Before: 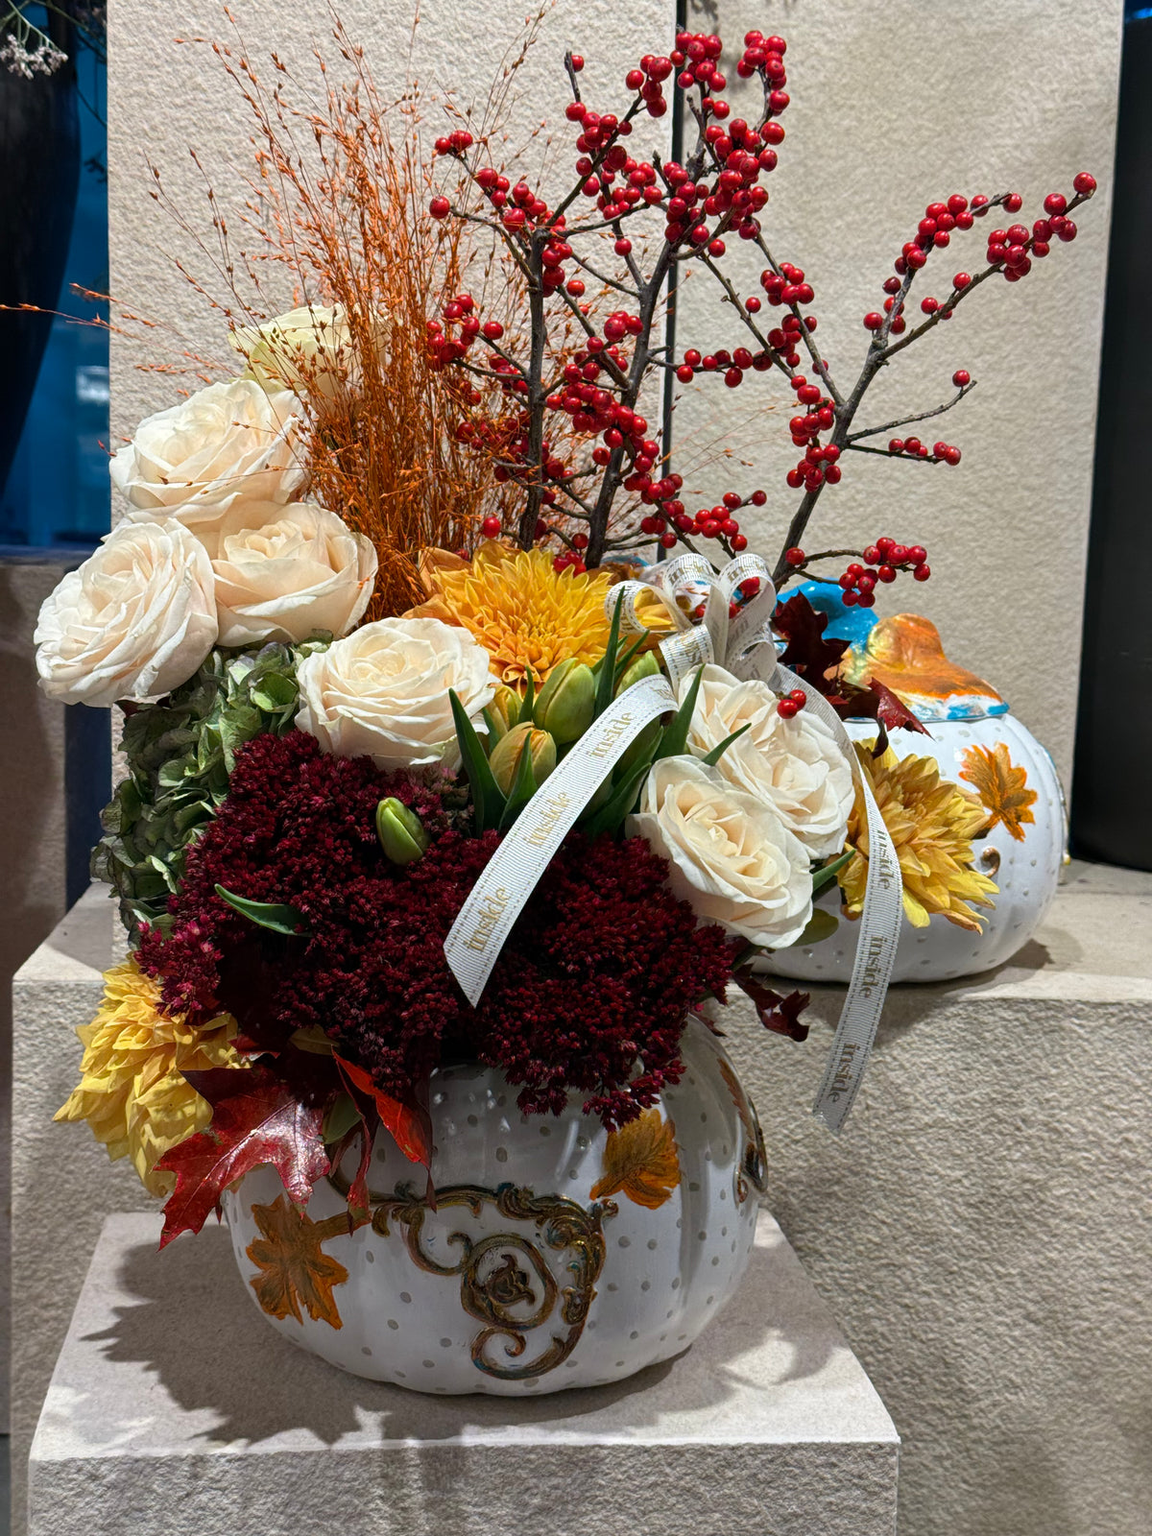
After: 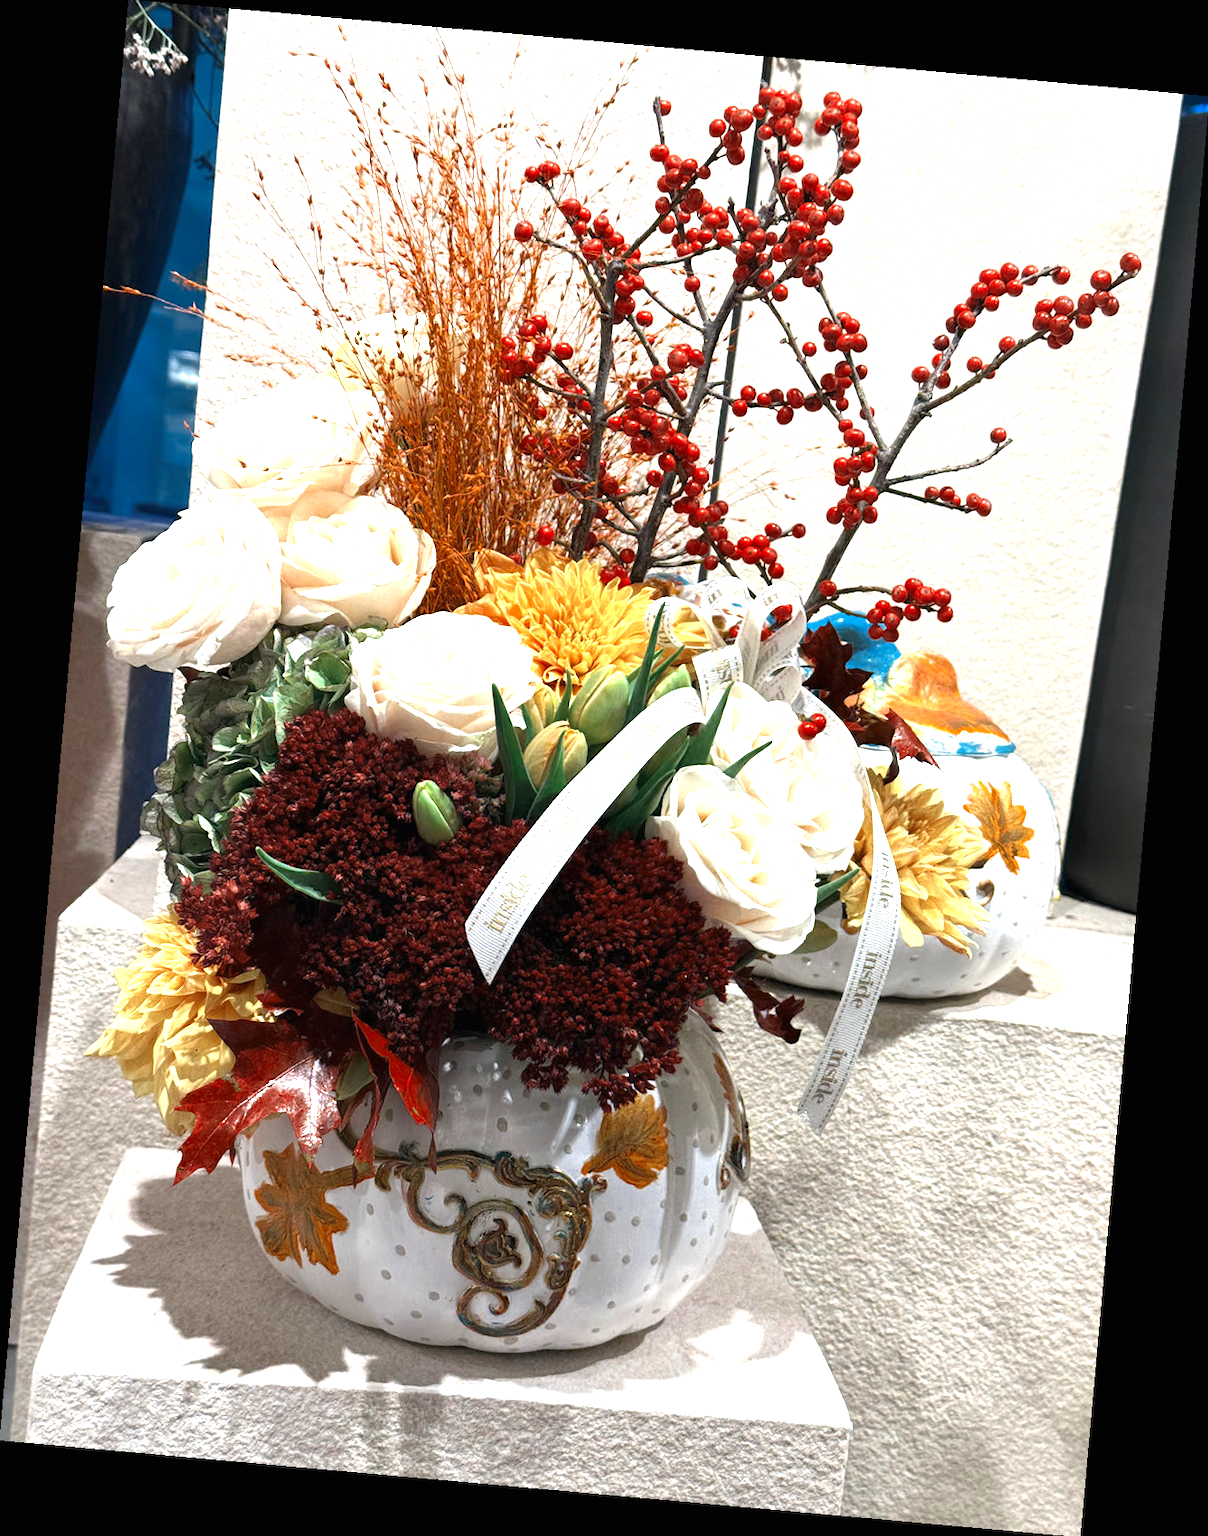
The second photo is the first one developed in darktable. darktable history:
color zones: curves: ch0 [(0, 0.5) (0.125, 0.4) (0.25, 0.5) (0.375, 0.4) (0.5, 0.4) (0.625, 0.35) (0.75, 0.35) (0.875, 0.5)]; ch1 [(0, 0.35) (0.125, 0.45) (0.25, 0.35) (0.375, 0.35) (0.5, 0.35) (0.625, 0.35) (0.75, 0.45) (0.875, 0.35)]; ch2 [(0, 0.6) (0.125, 0.5) (0.25, 0.5) (0.375, 0.6) (0.5, 0.6) (0.625, 0.5) (0.75, 0.5) (0.875, 0.5)]
rotate and perspective: rotation 5.12°, automatic cropping off
exposure: black level correction 0, exposure 1.45 EV, compensate exposure bias true, compensate highlight preservation false
